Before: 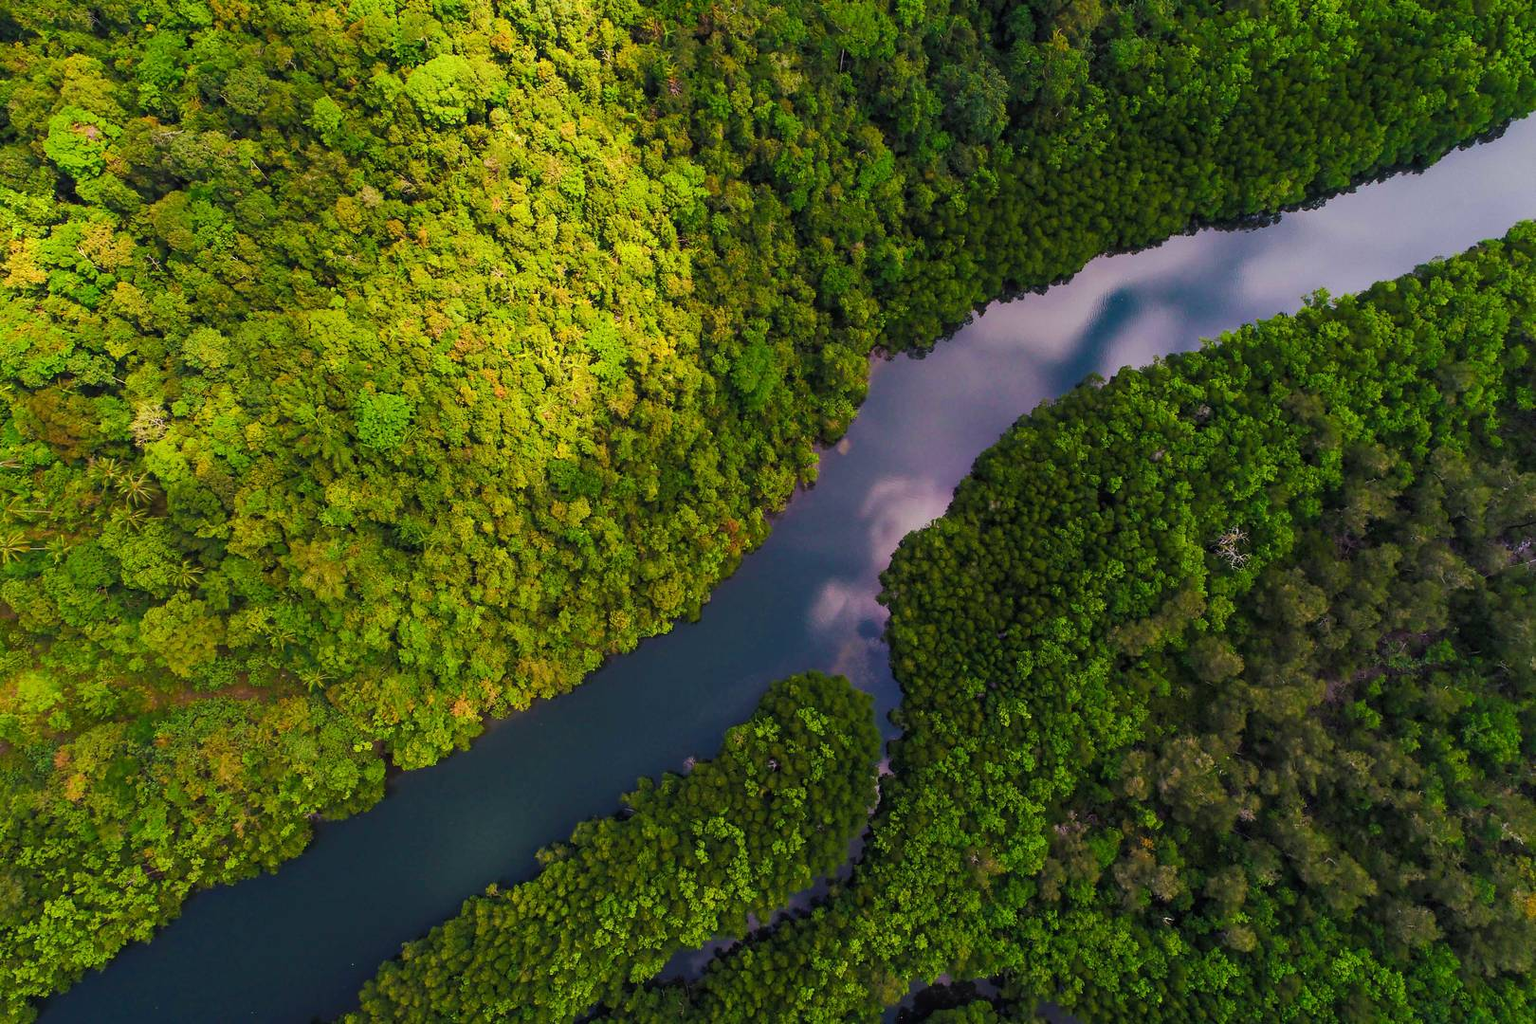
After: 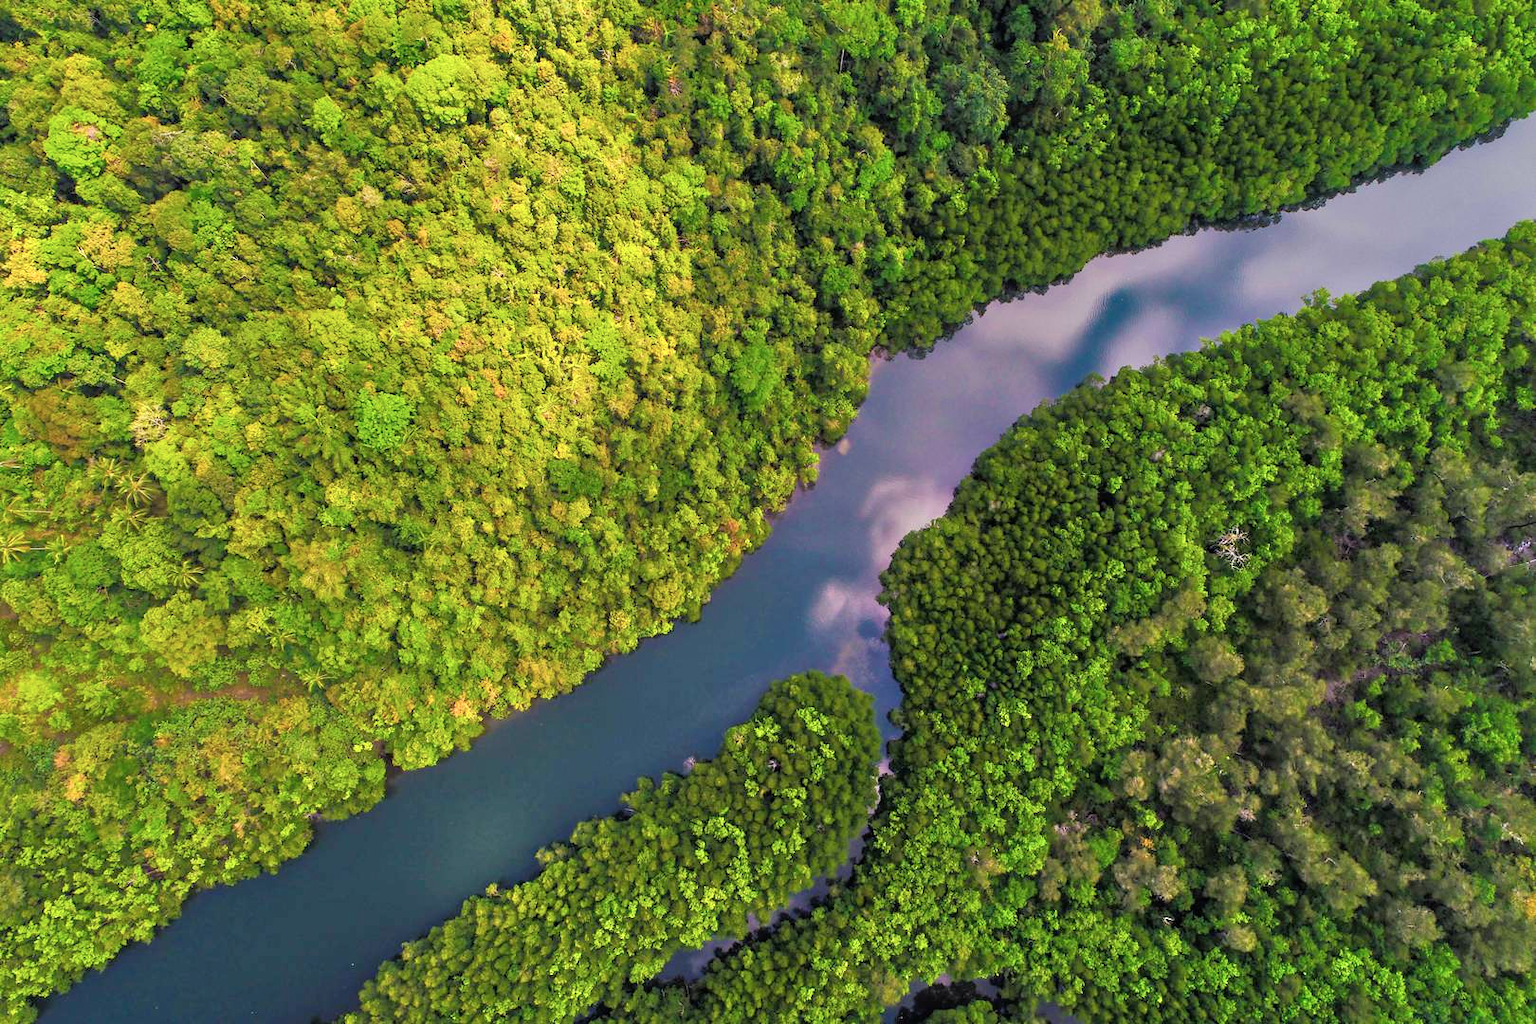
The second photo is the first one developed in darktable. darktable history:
tone equalizer: -7 EV 0.158 EV, -6 EV 0.566 EV, -5 EV 1.17 EV, -4 EV 1.36 EV, -3 EV 1.17 EV, -2 EV 0.6 EV, -1 EV 0.15 EV
color zones: curves: ch0 [(0, 0.558) (0.143, 0.559) (0.286, 0.529) (0.429, 0.505) (0.571, 0.5) (0.714, 0.5) (0.857, 0.5) (1, 0.558)]; ch1 [(0, 0.469) (0.01, 0.469) (0.12, 0.446) (0.248, 0.469) (0.5, 0.5) (0.748, 0.5) (0.99, 0.469) (1, 0.469)]
